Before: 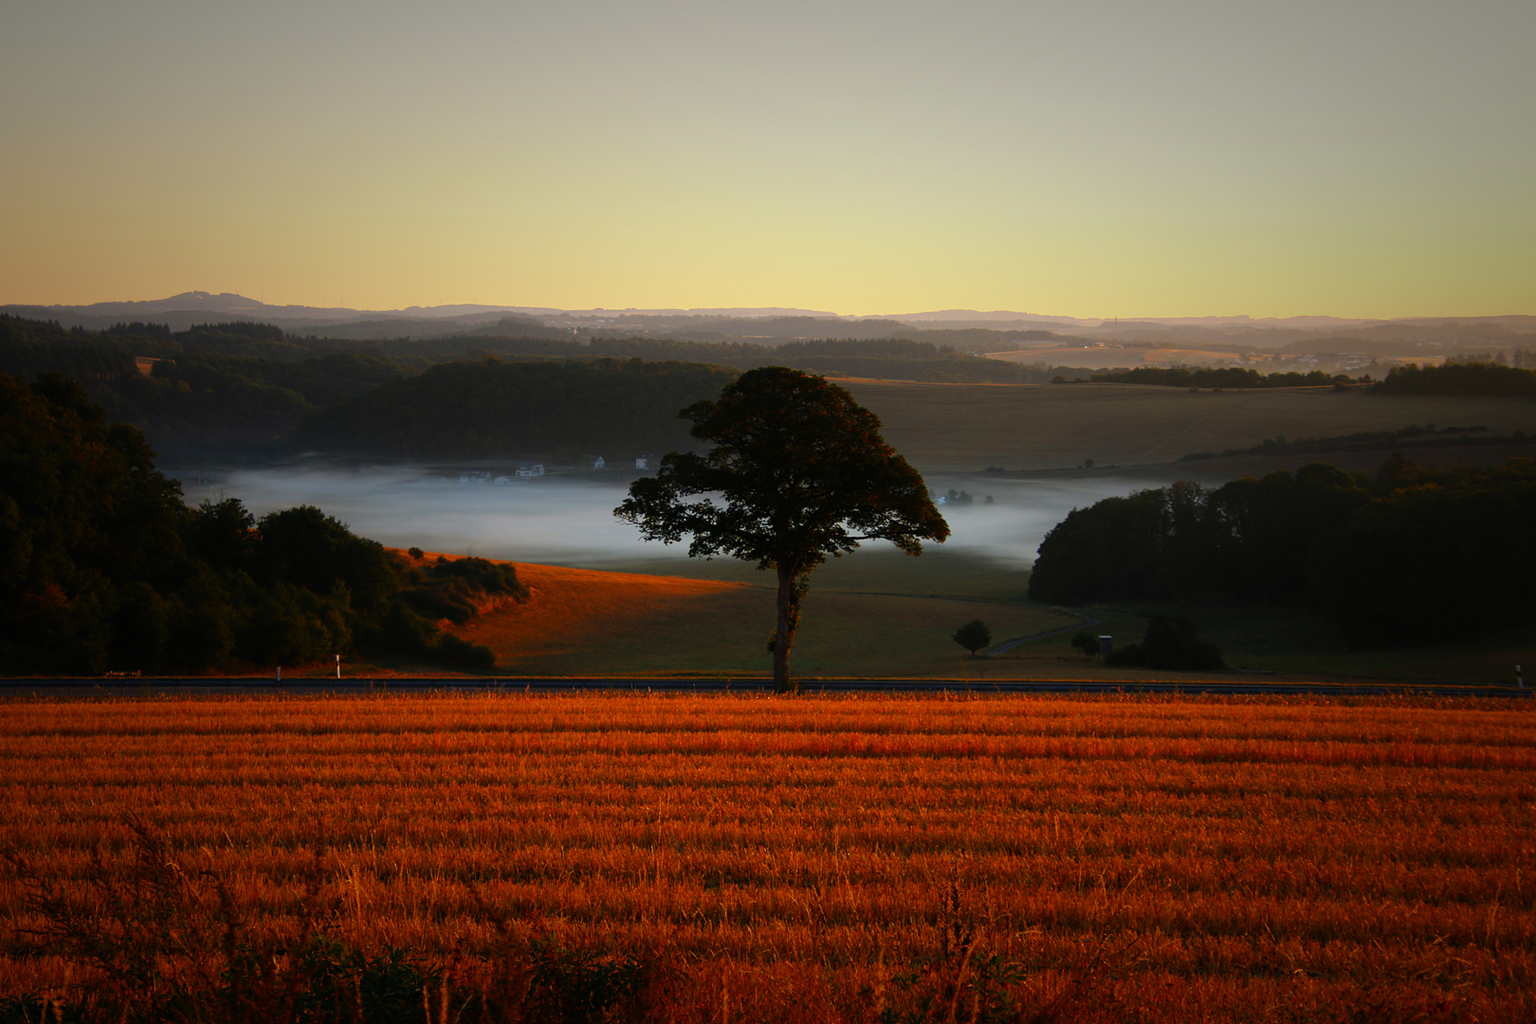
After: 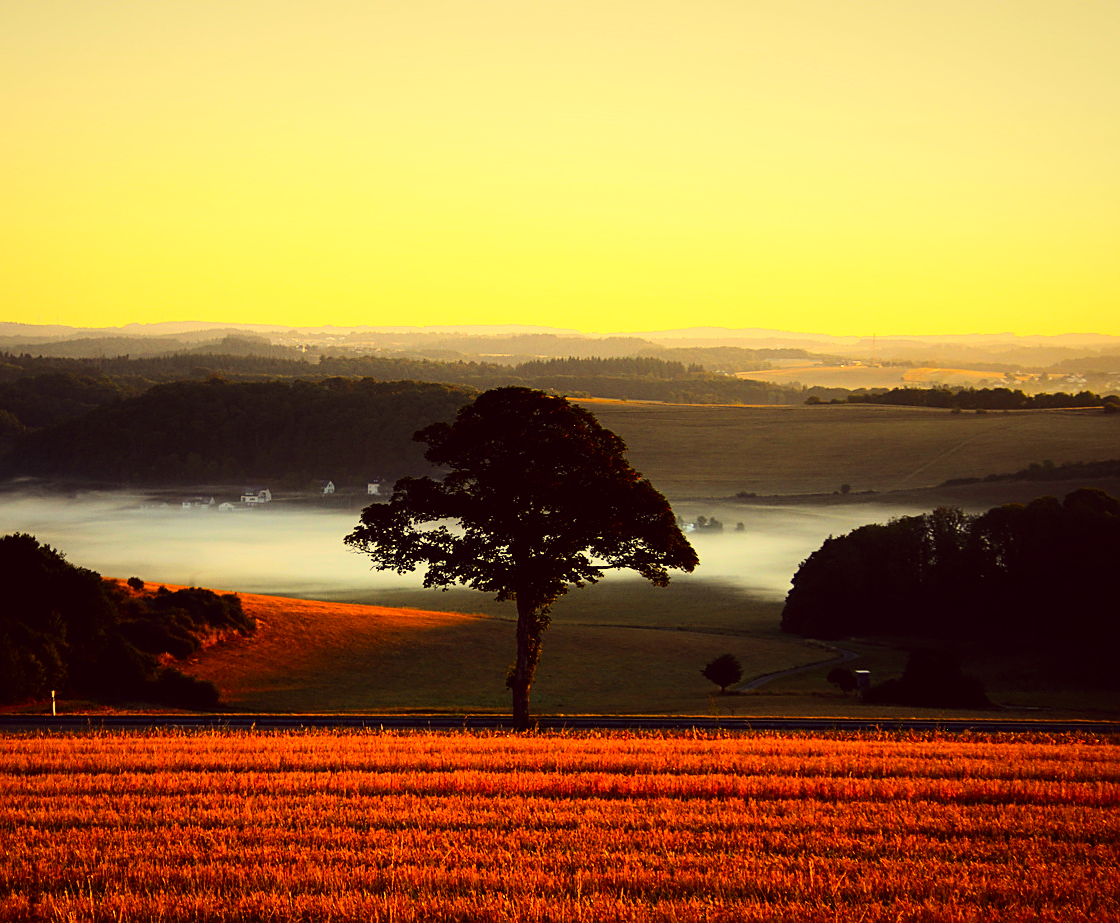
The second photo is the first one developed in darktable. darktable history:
color correction: highlights a* -0.493, highlights b* 39.54, shadows a* 9.31, shadows b* -0.905
base curve: curves: ch0 [(0, 0) (0.007, 0.004) (0.027, 0.03) (0.046, 0.07) (0.207, 0.54) (0.442, 0.872) (0.673, 0.972) (1, 1)]
crop: left 18.704%, right 12.149%, bottom 14.462%
sharpen: on, module defaults
